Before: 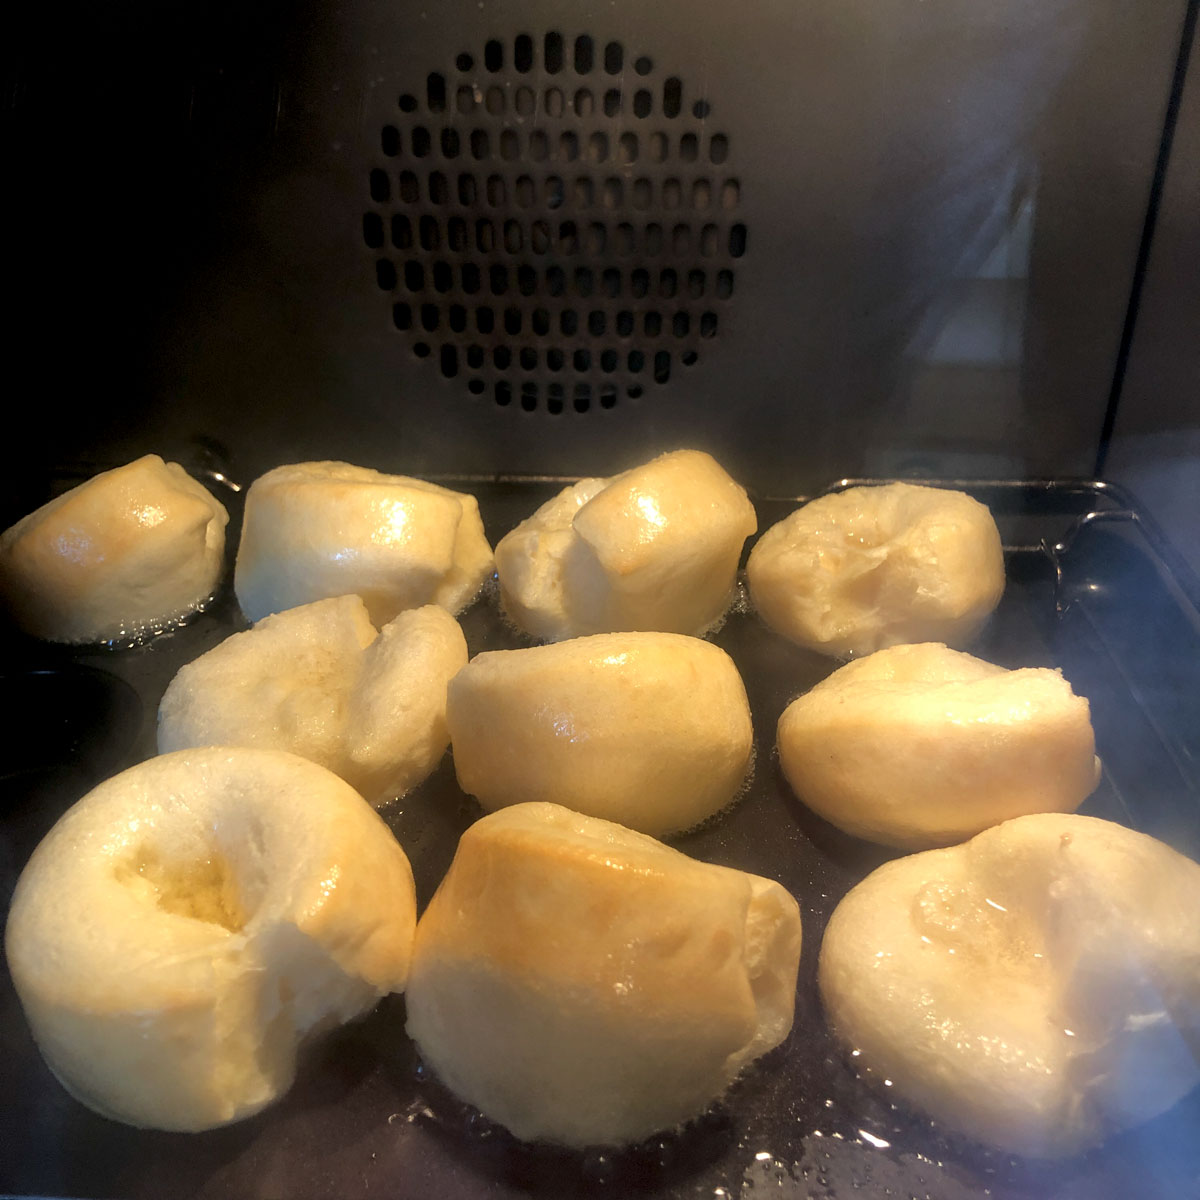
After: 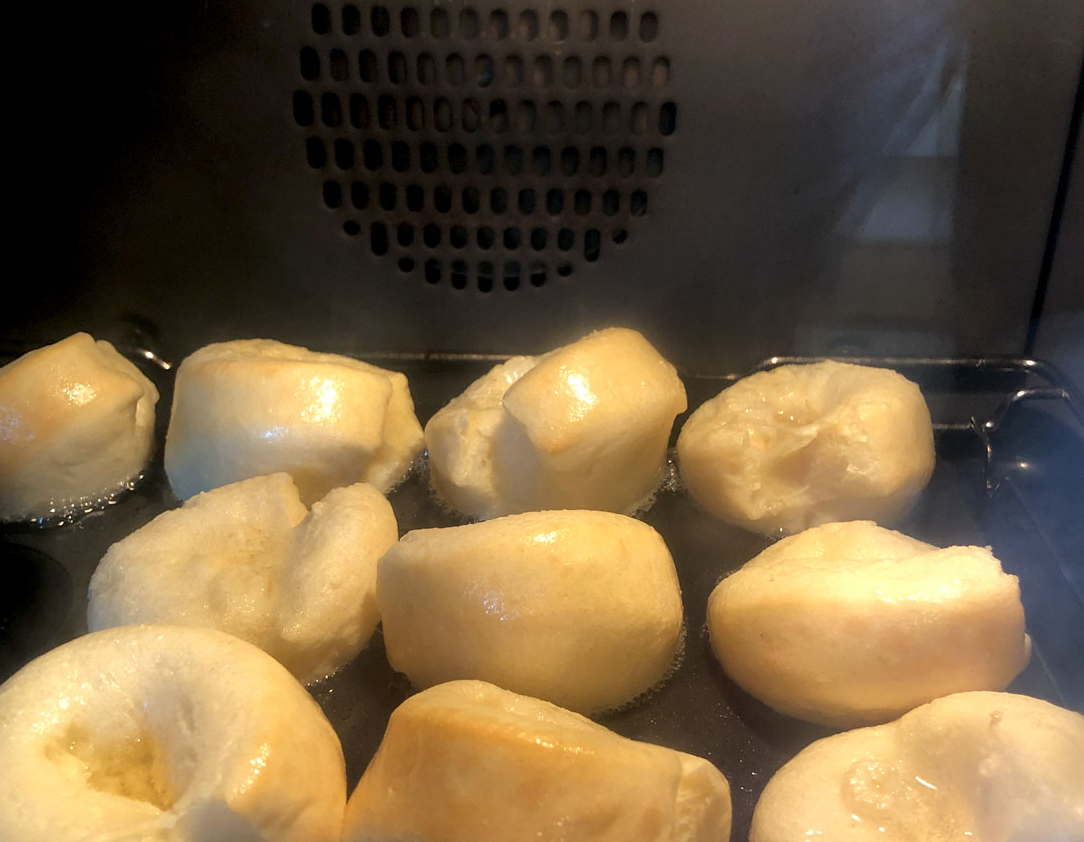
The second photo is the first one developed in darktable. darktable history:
crop: left 5.878%, top 10.234%, right 3.747%, bottom 19.517%
